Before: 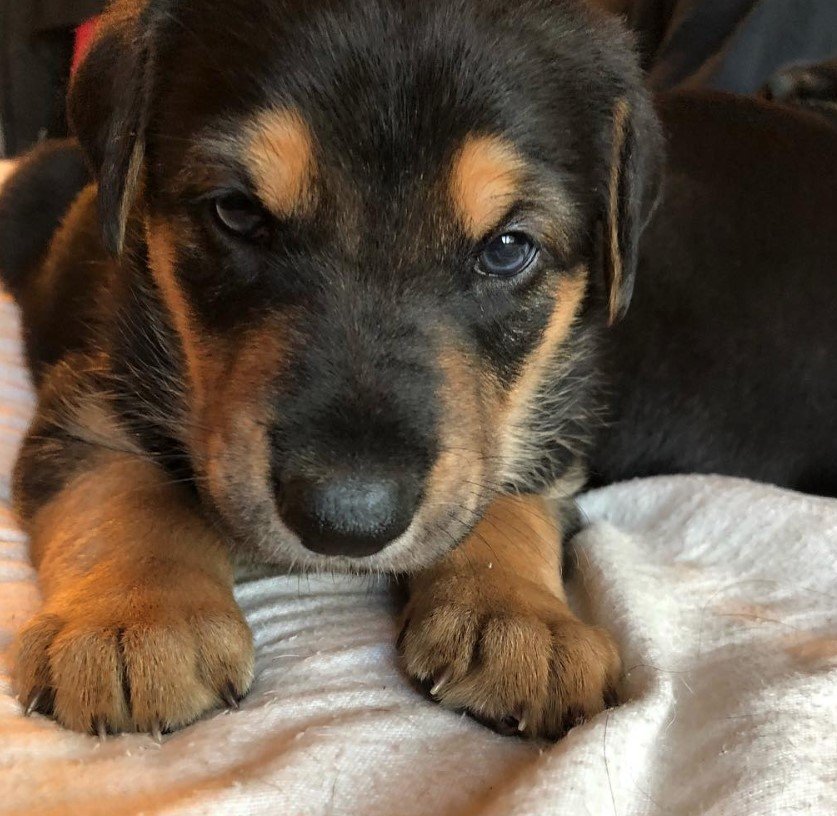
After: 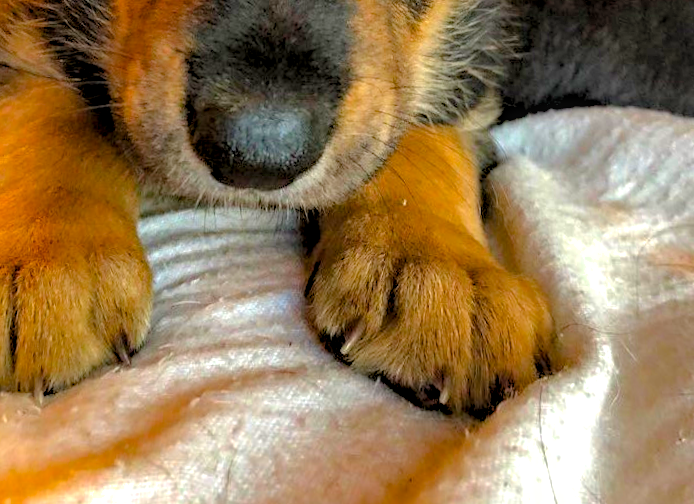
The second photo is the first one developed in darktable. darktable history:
crop and rotate: top 36.435%
tone curve: curves: ch0 [(0.047, 0) (0.292, 0.352) (0.657, 0.678) (1, 0.958)], color space Lab, linked channels, preserve colors none
local contrast: on, module defaults
shadows and highlights: on, module defaults
rotate and perspective: rotation 0.72°, lens shift (vertical) -0.352, lens shift (horizontal) -0.051, crop left 0.152, crop right 0.859, crop top 0.019, crop bottom 0.964
haze removal: strength 0.25, distance 0.25, compatibility mode true, adaptive false
color balance rgb: perceptual saturation grading › global saturation 36%, perceptual brilliance grading › global brilliance 10%, global vibrance 20%
